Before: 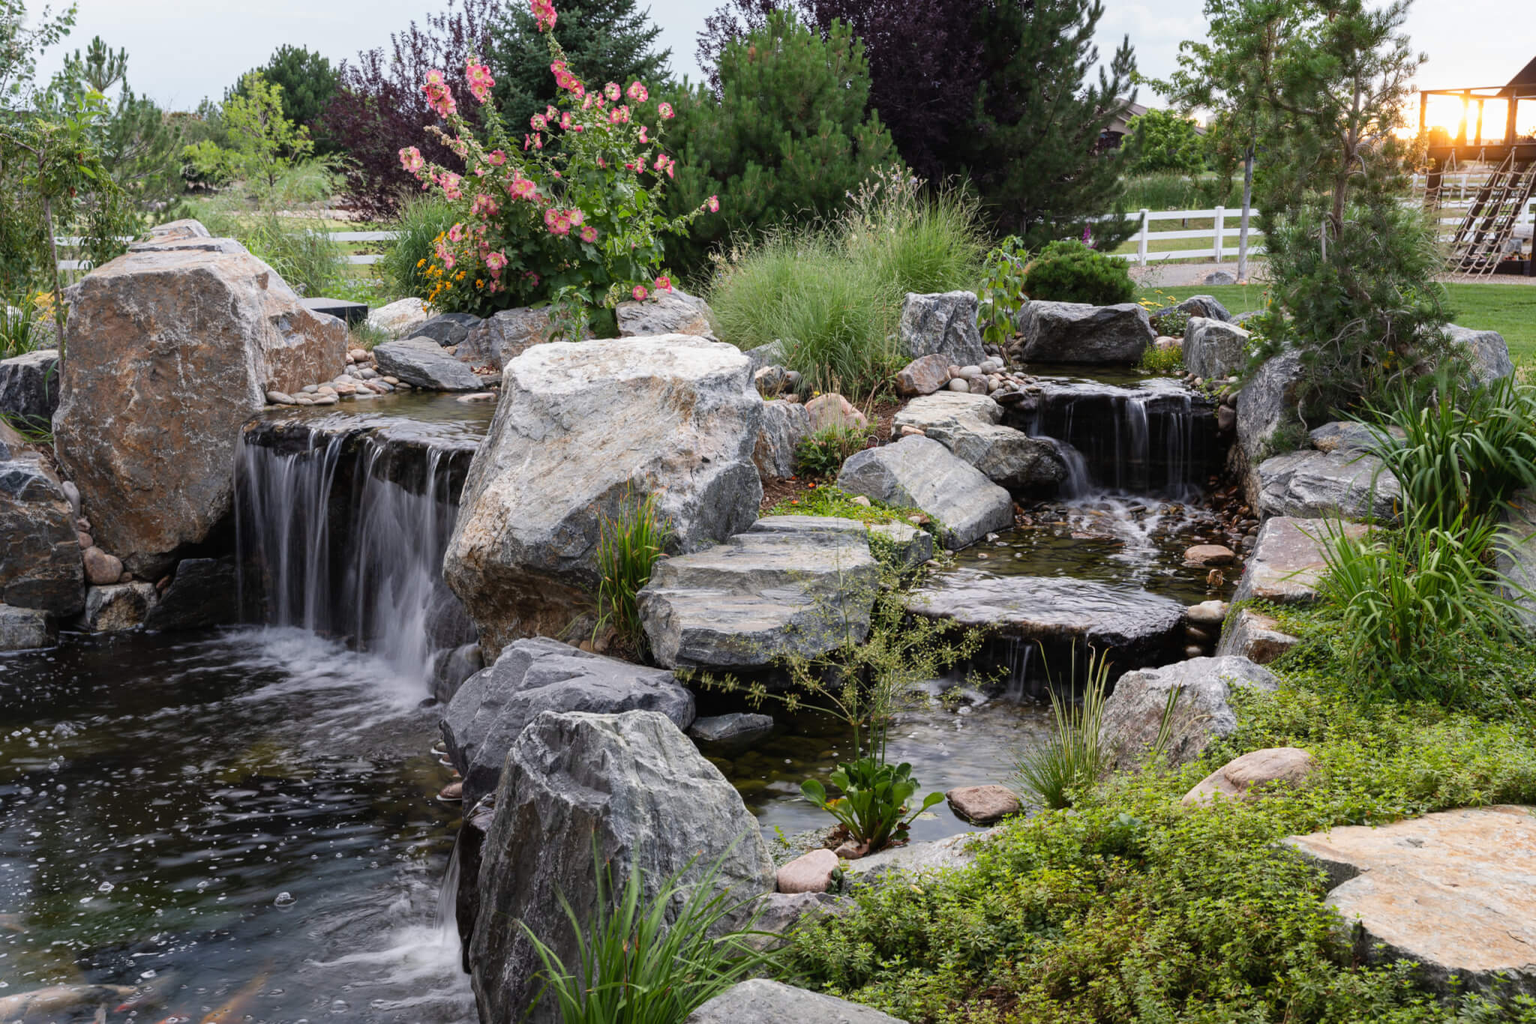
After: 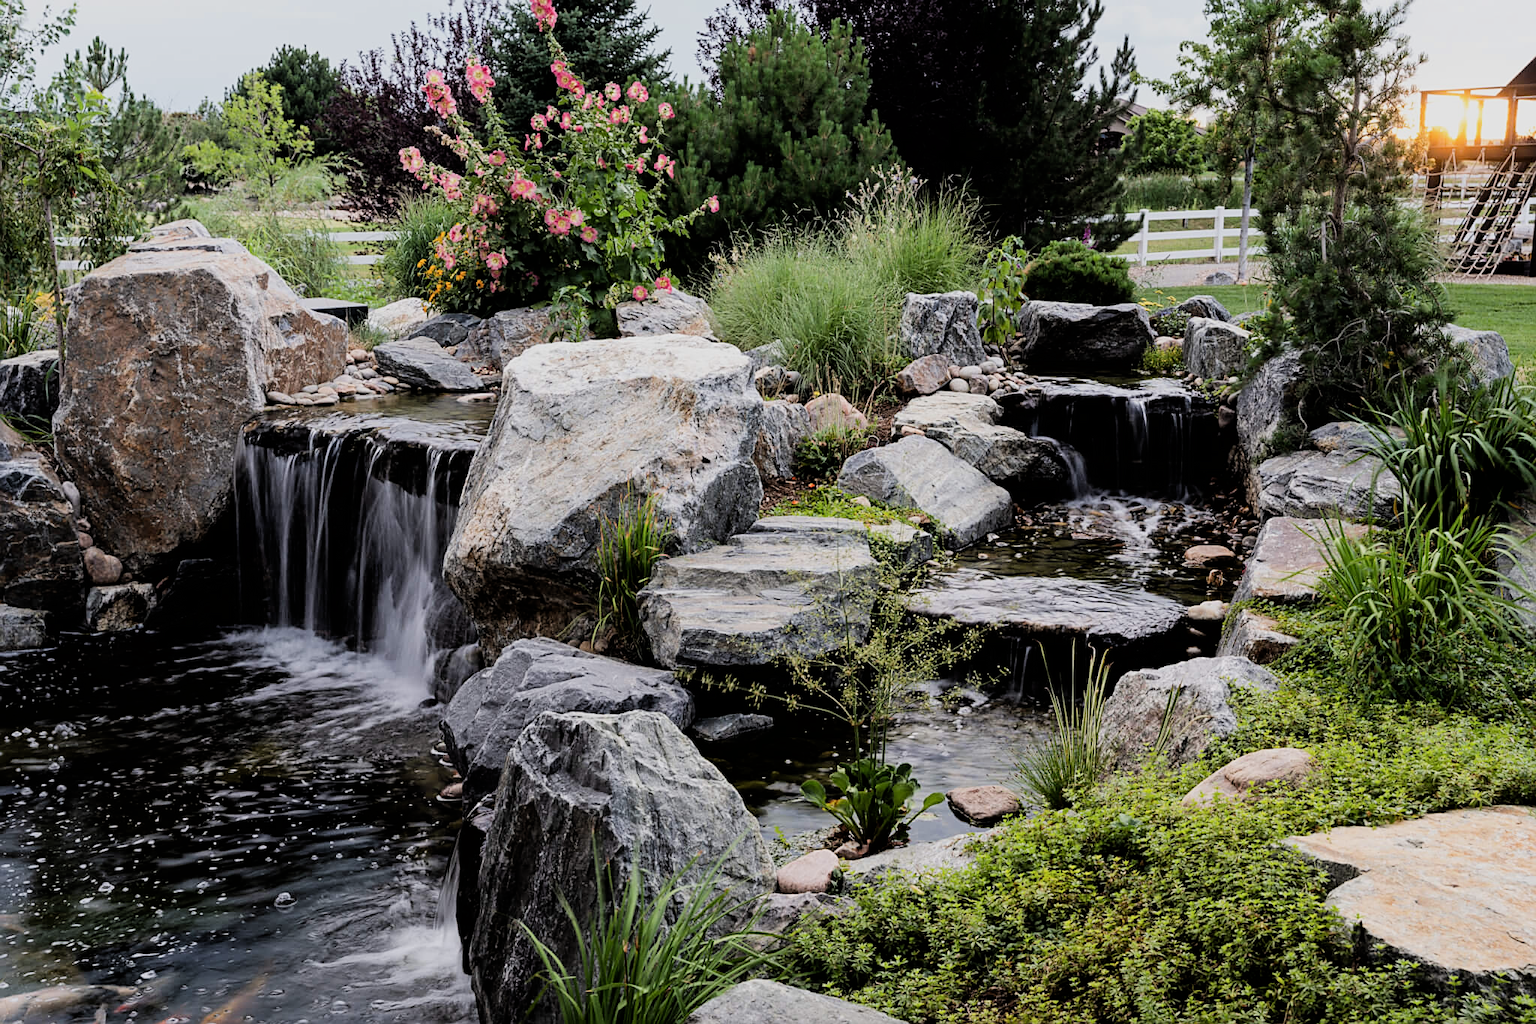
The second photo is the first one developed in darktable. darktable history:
white balance: emerald 1
rgb levels: preserve colors max RGB
sharpen: on, module defaults
filmic rgb: black relative exposure -5 EV, hardness 2.88, contrast 1.3
tone equalizer: -8 EV -0.55 EV
